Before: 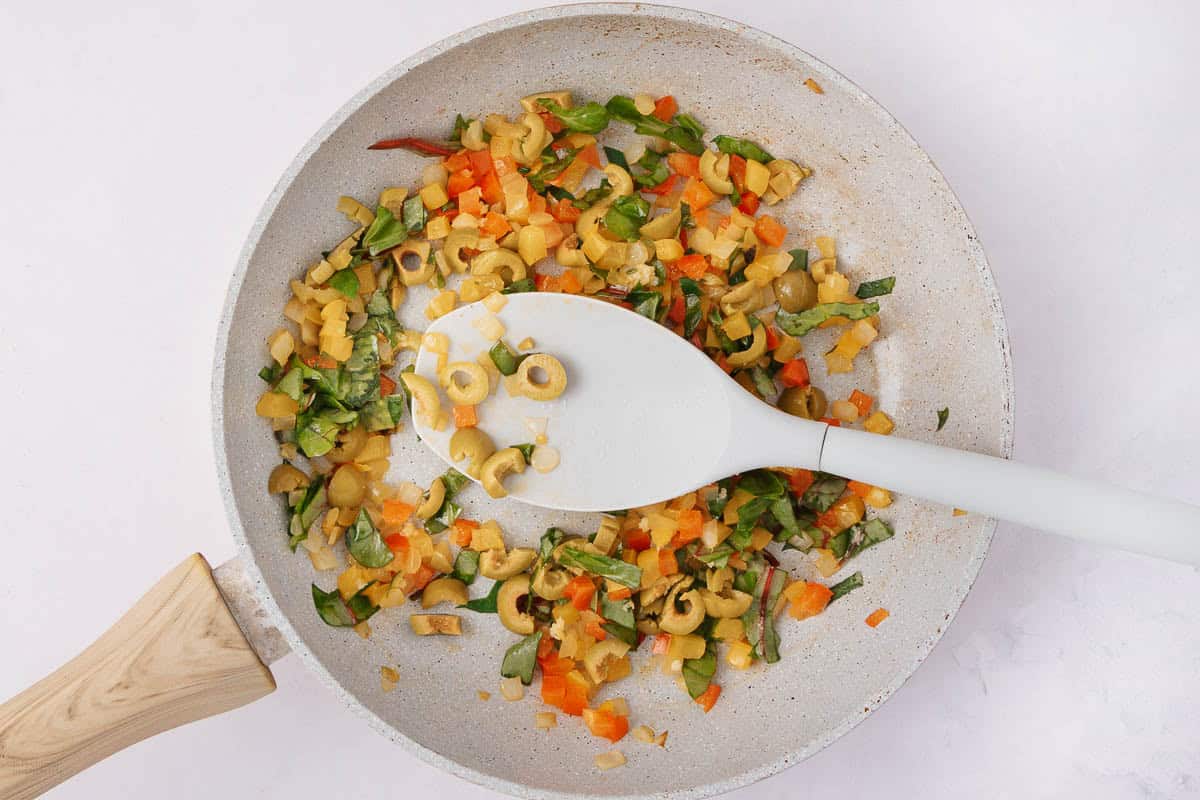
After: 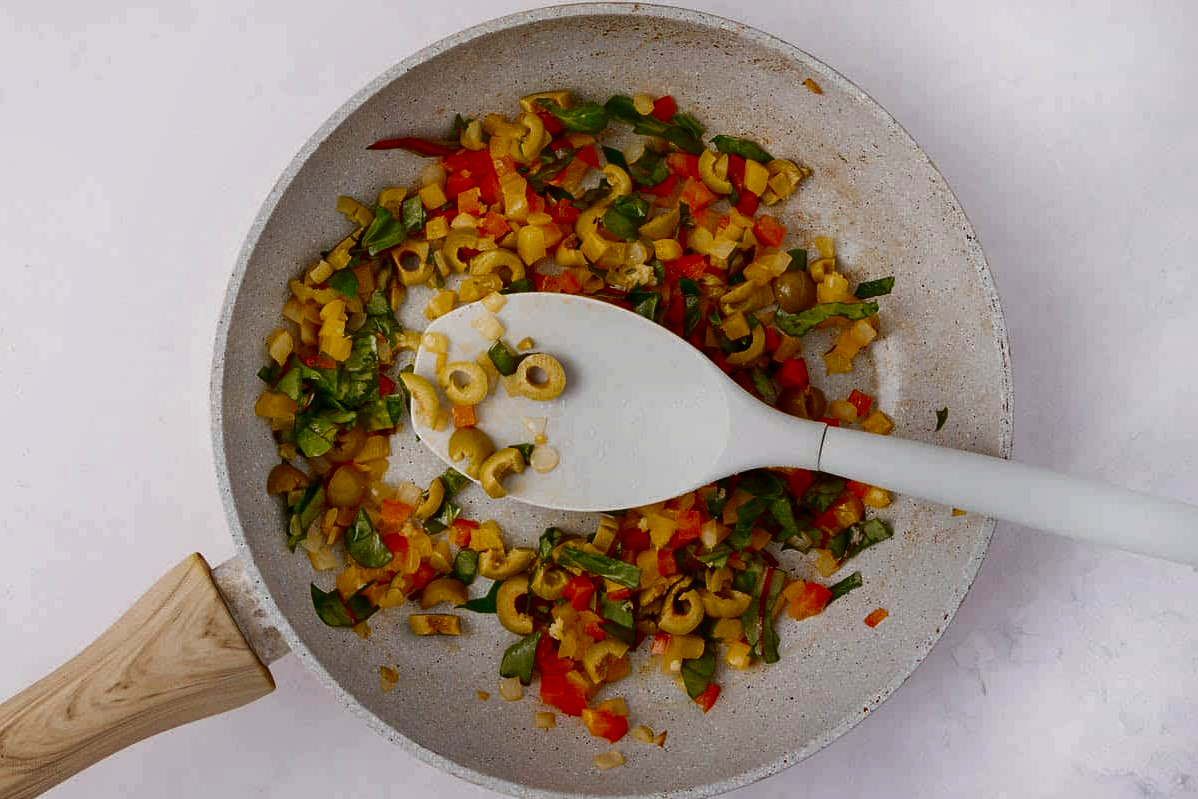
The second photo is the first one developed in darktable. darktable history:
contrast equalizer: octaves 7, y [[0.6 ×6], [0.55 ×6], [0 ×6], [0 ×6], [0 ×6]], mix -0.2
crop and rotate: left 0.126%
contrast brightness saturation: contrast 0.09, brightness -0.59, saturation 0.17
